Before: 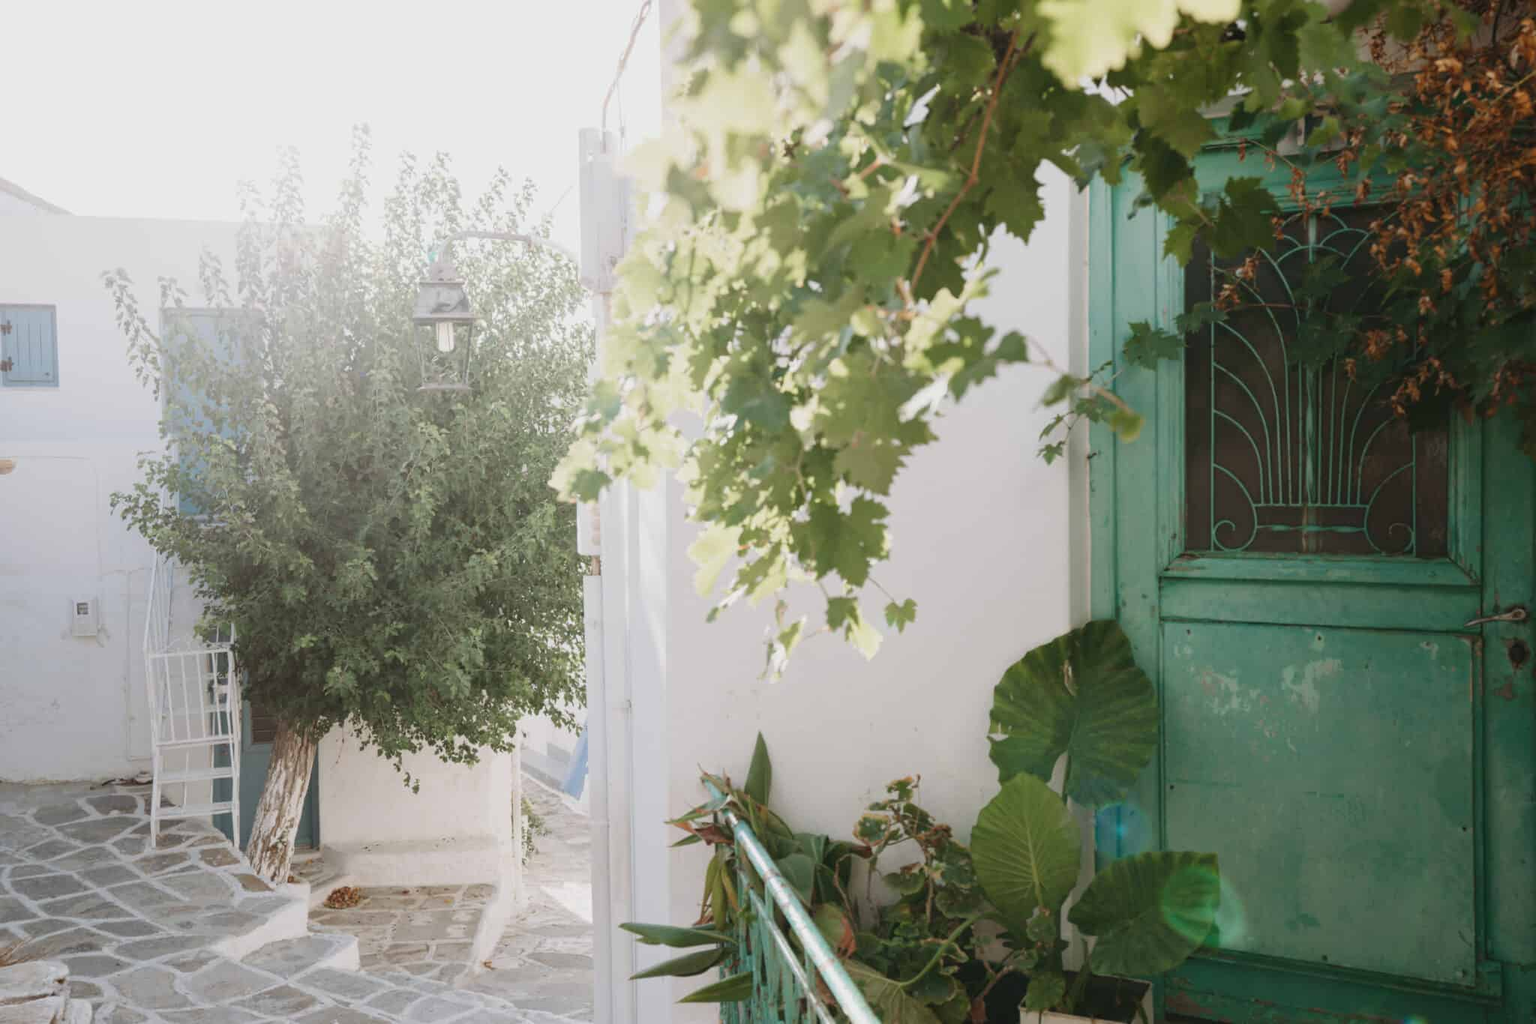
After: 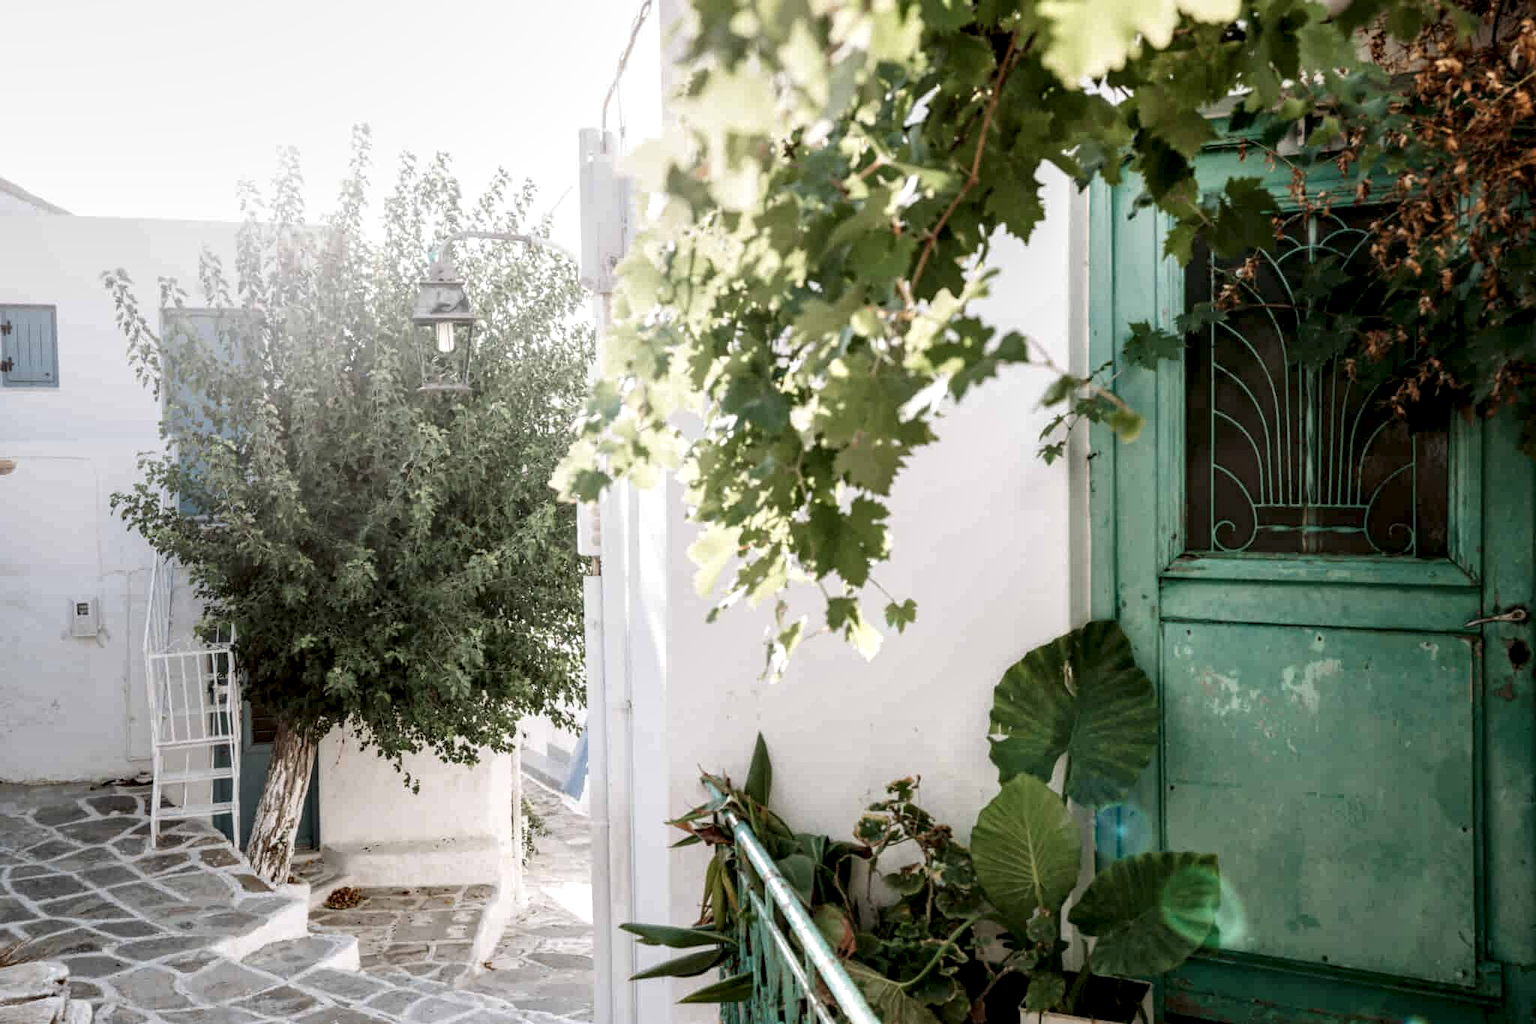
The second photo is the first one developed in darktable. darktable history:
local contrast: highlights 20%, detail 197%
exposure: compensate highlight preservation false
